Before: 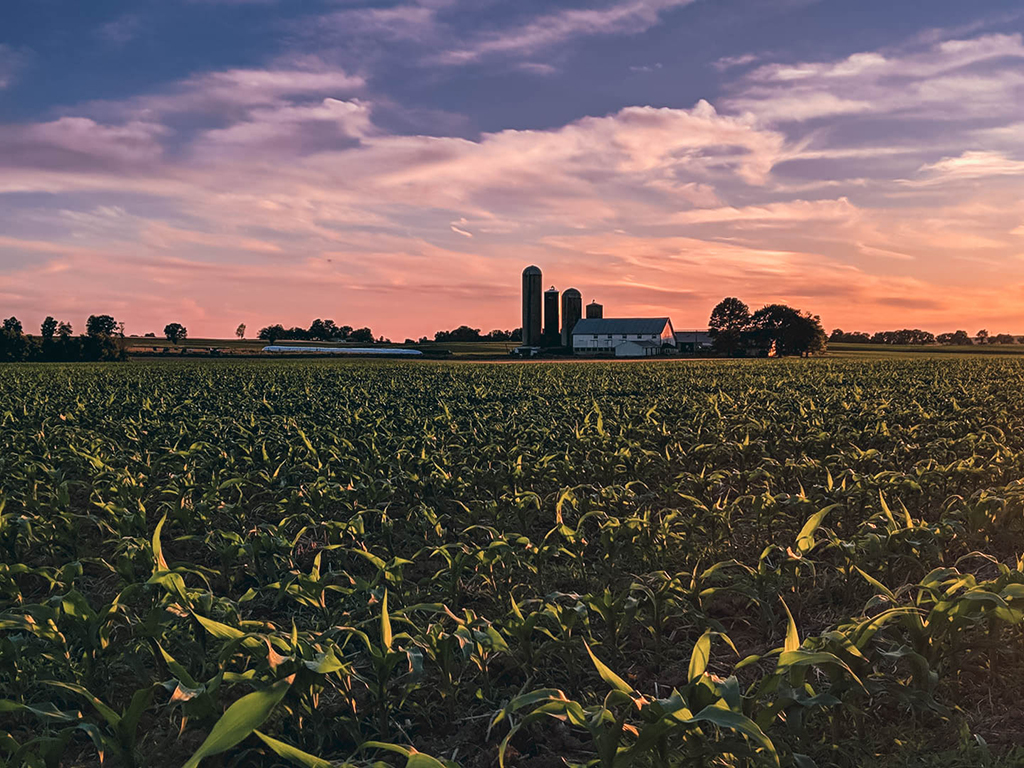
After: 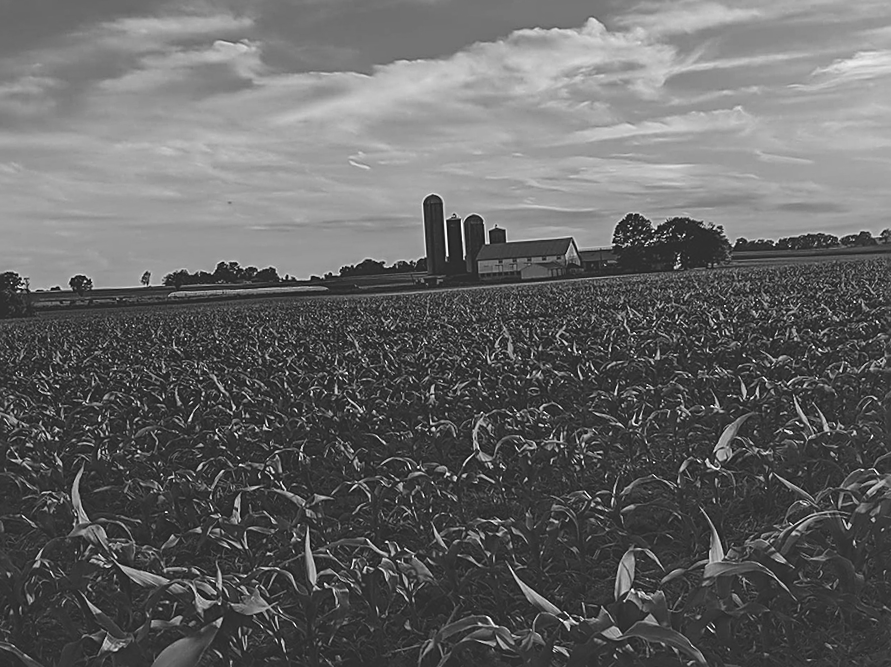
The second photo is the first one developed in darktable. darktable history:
crop and rotate: angle 3.73°, left 5.532%, top 5.698%
exposure: black level correction -0.024, exposure -0.119 EV, compensate highlight preservation false
color calibration: output gray [0.21, 0.42, 0.37, 0], illuminant as shot in camera, x 0.37, y 0.382, temperature 4314.77 K
velvia: strength 24.98%
sharpen: on, module defaults
